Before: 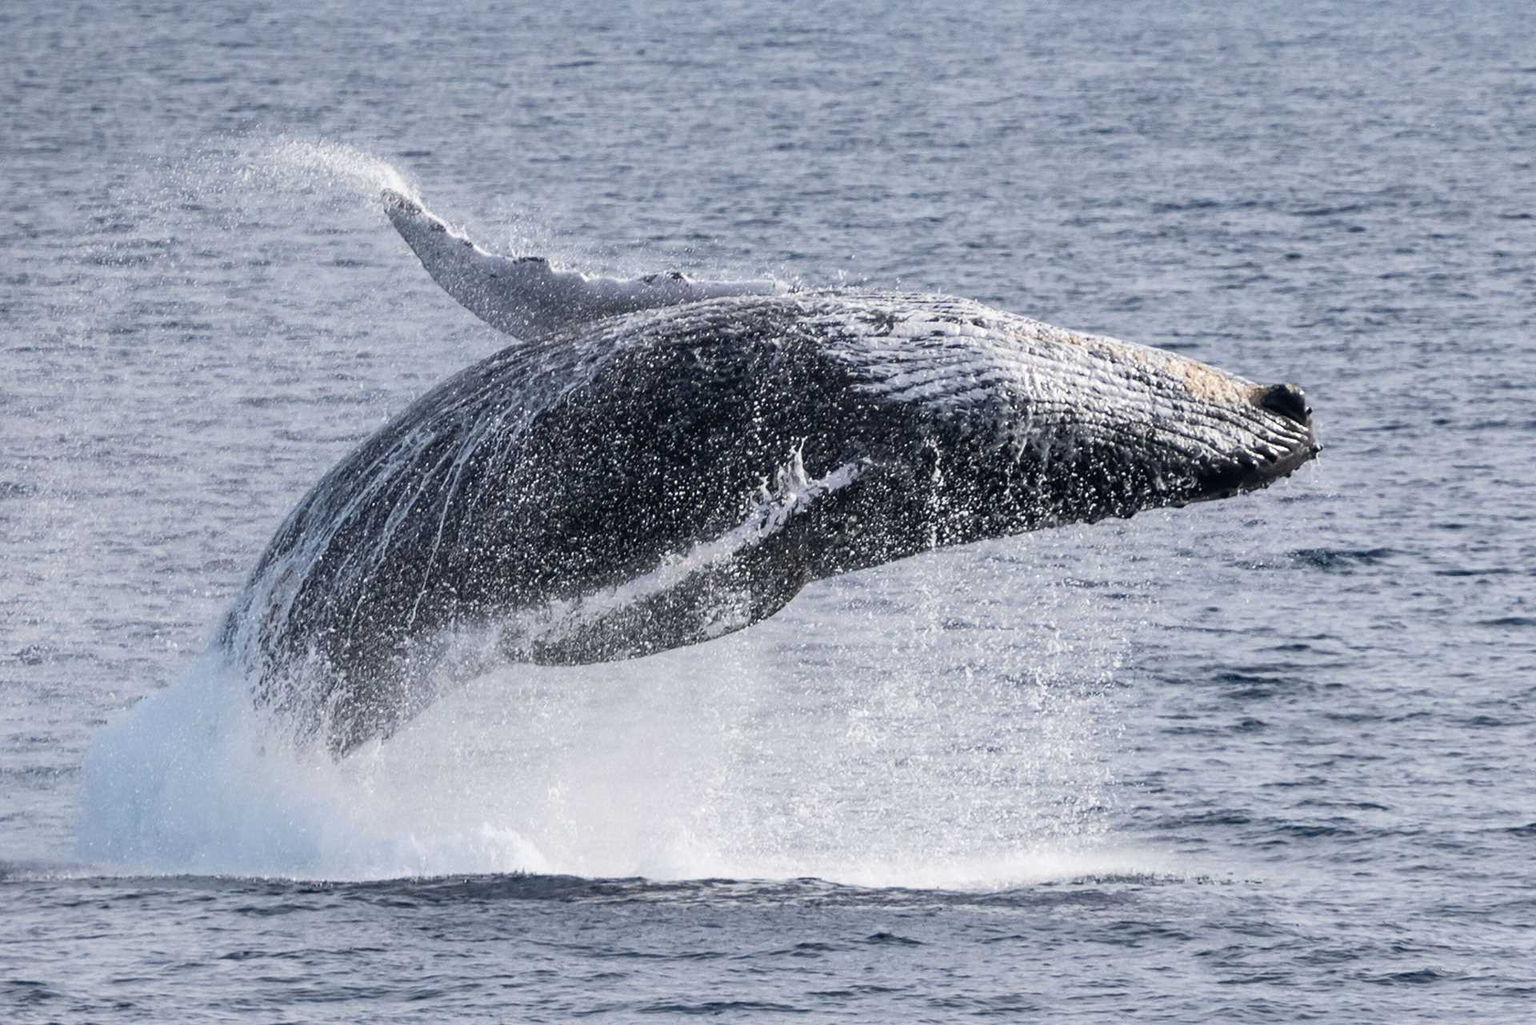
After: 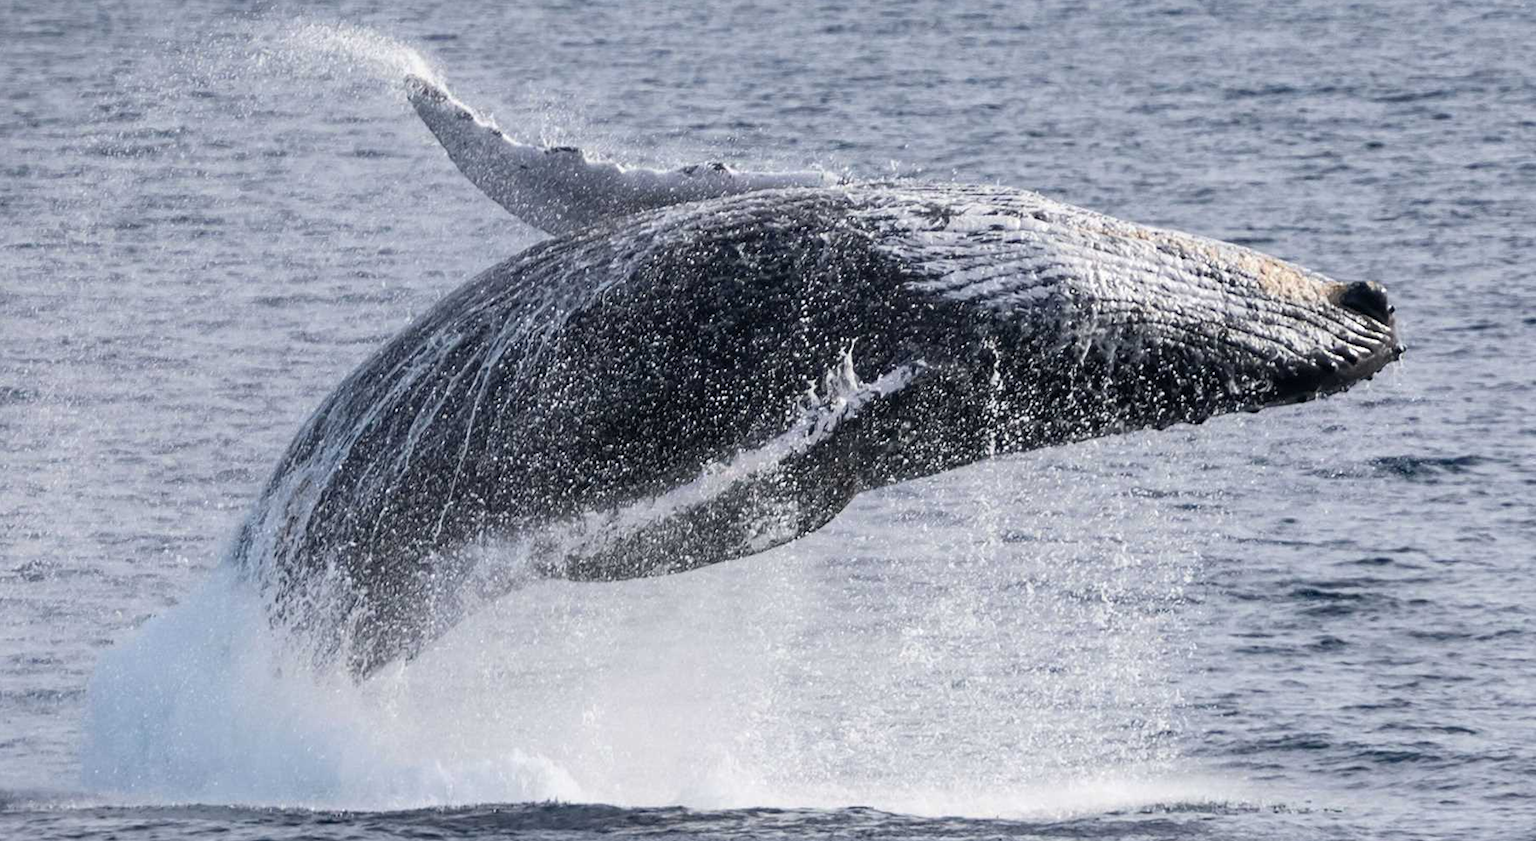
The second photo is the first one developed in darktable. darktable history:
crop and rotate: angle 0.069°, top 11.593%, right 5.818%, bottom 11.037%
